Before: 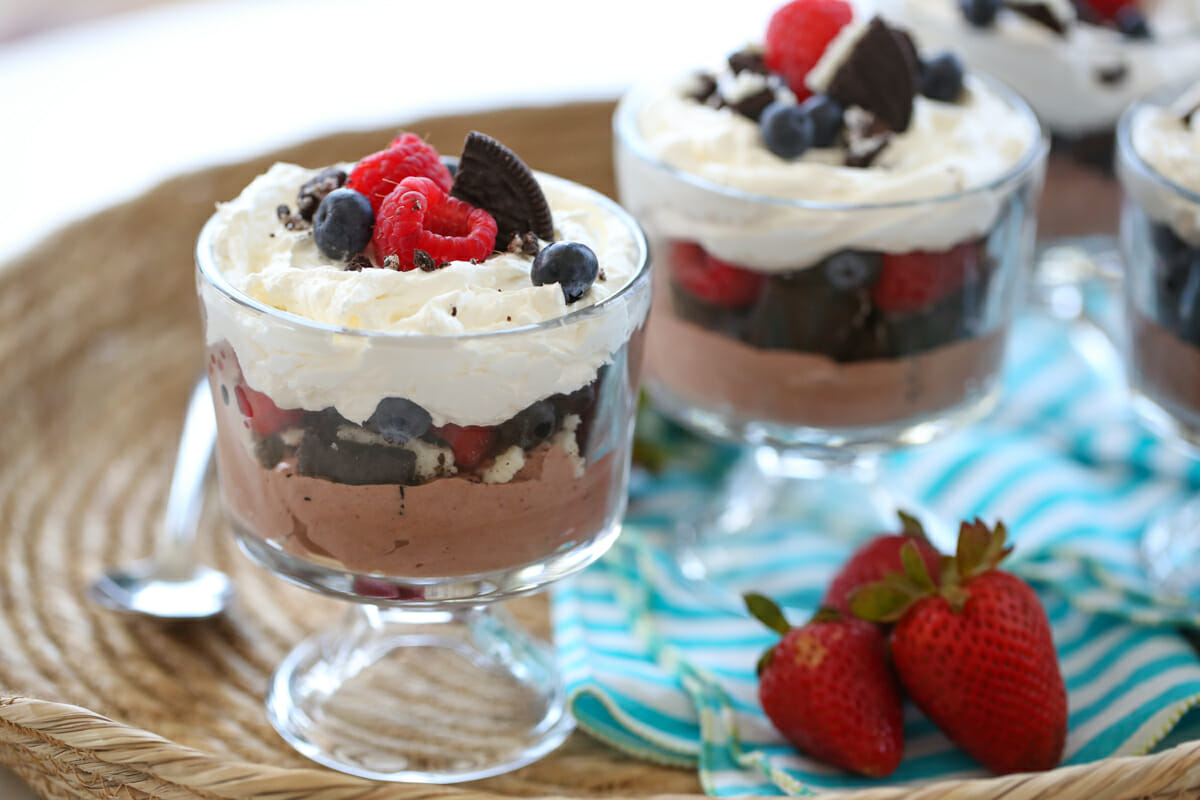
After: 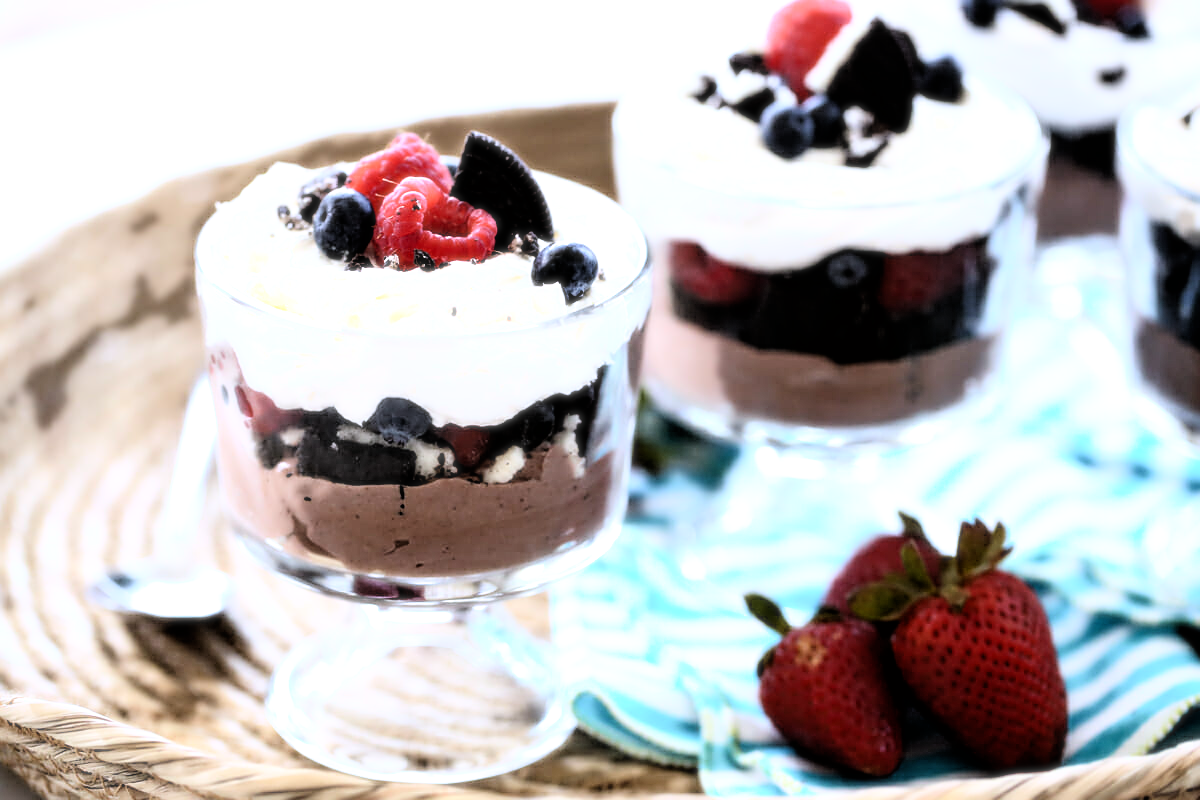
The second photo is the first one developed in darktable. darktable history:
bloom: size 0%, threshold 54.82%, strength 8.31%
white balance: red 0.967, blue 1.119, emerald 0.756
filmic rgb: black relative exposure -3.63 EV, white relative exposure 2.16 EV, hardness 3.62
sharpen: radius 2.676, amount 0.669
